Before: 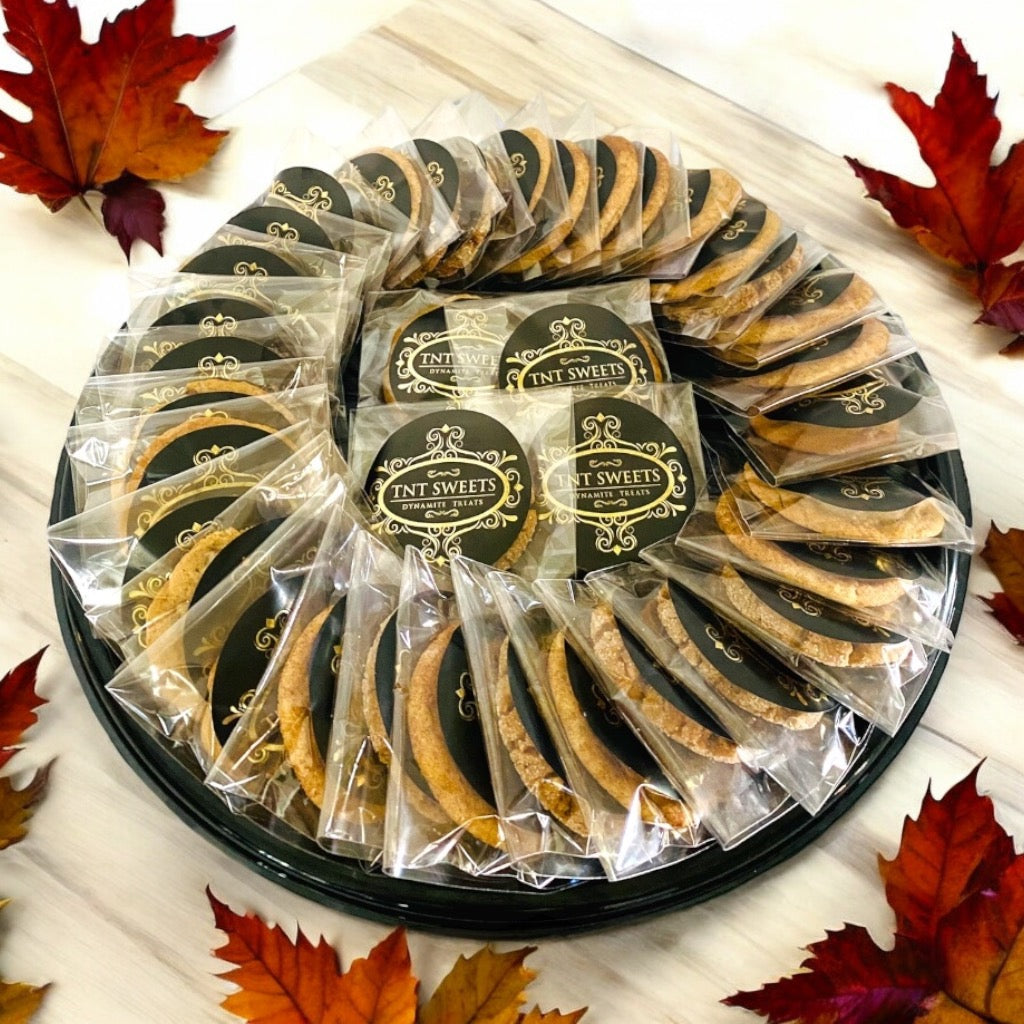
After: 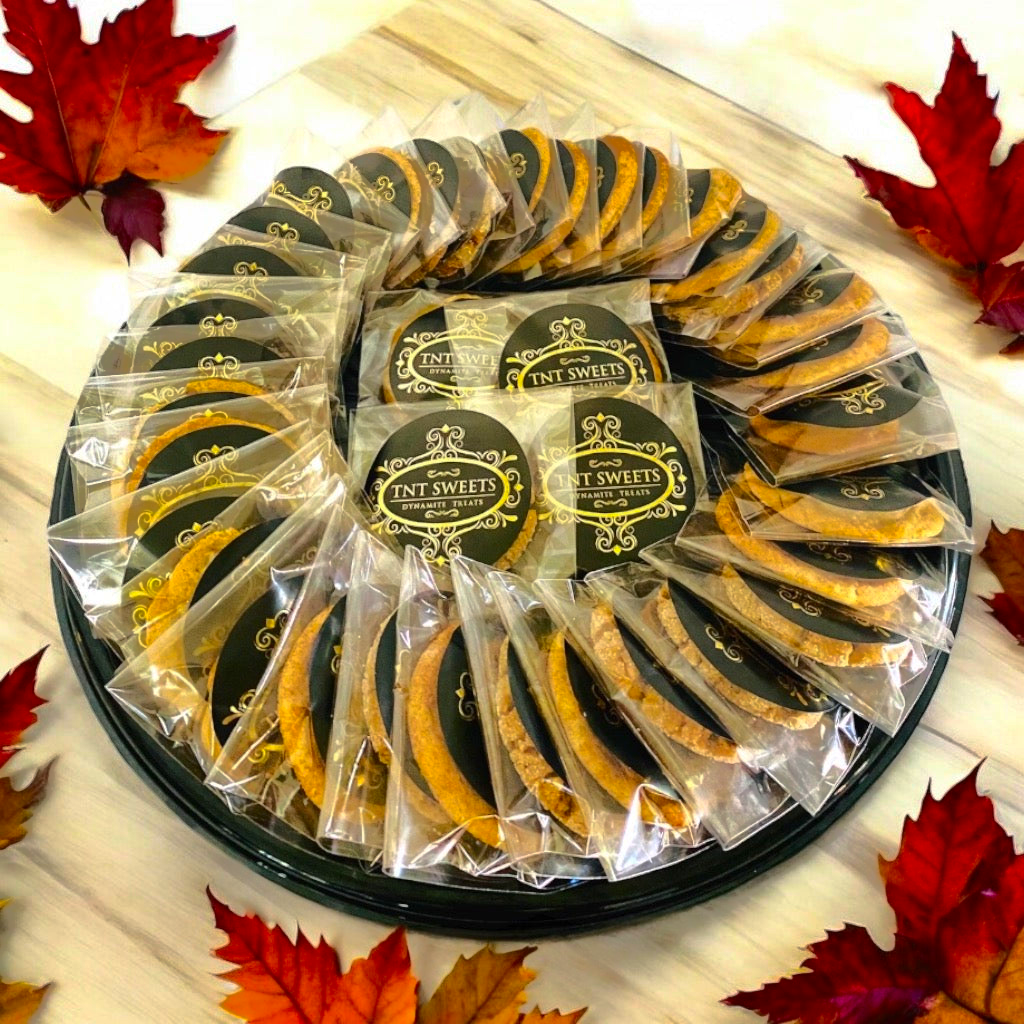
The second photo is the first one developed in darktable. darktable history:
shadows and highlights: shadows 25, highlights -70
contrast brightness saturation: contrast 0.23, brightness 0.1, saturation 0.29
